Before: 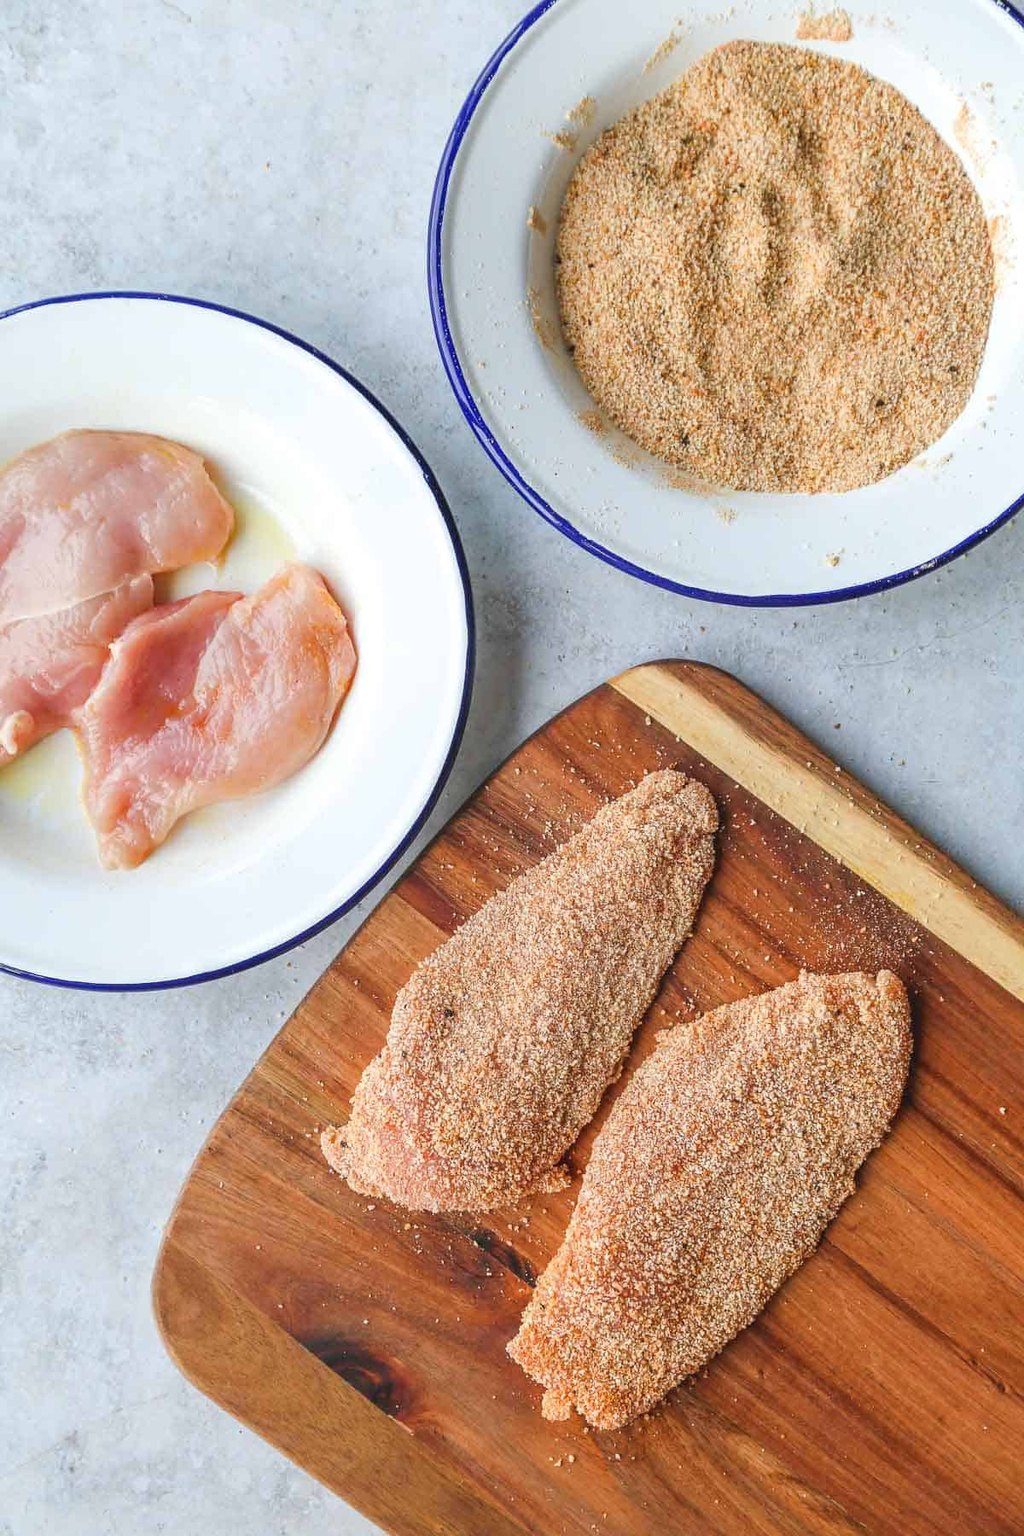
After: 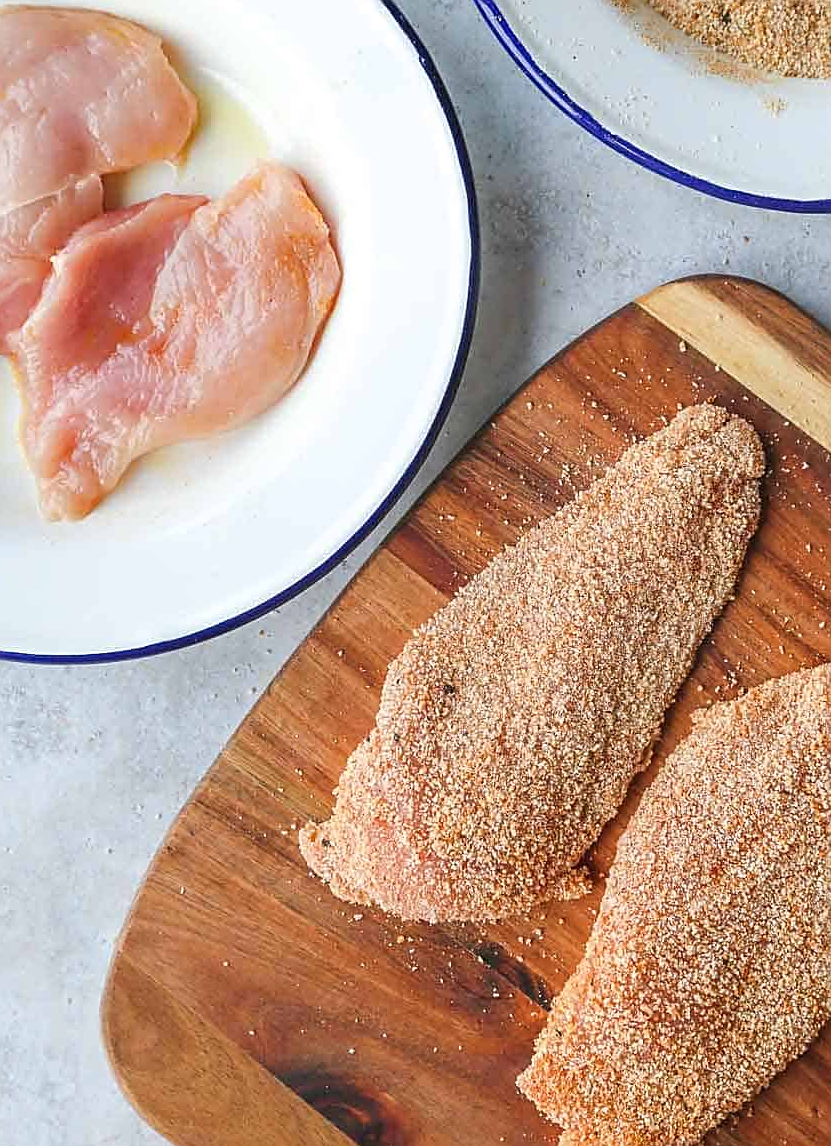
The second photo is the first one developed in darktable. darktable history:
sharpen: on, module defaults
crop: left 6.488%, top 27.668%, right 24.183%, bottom 8.656%
